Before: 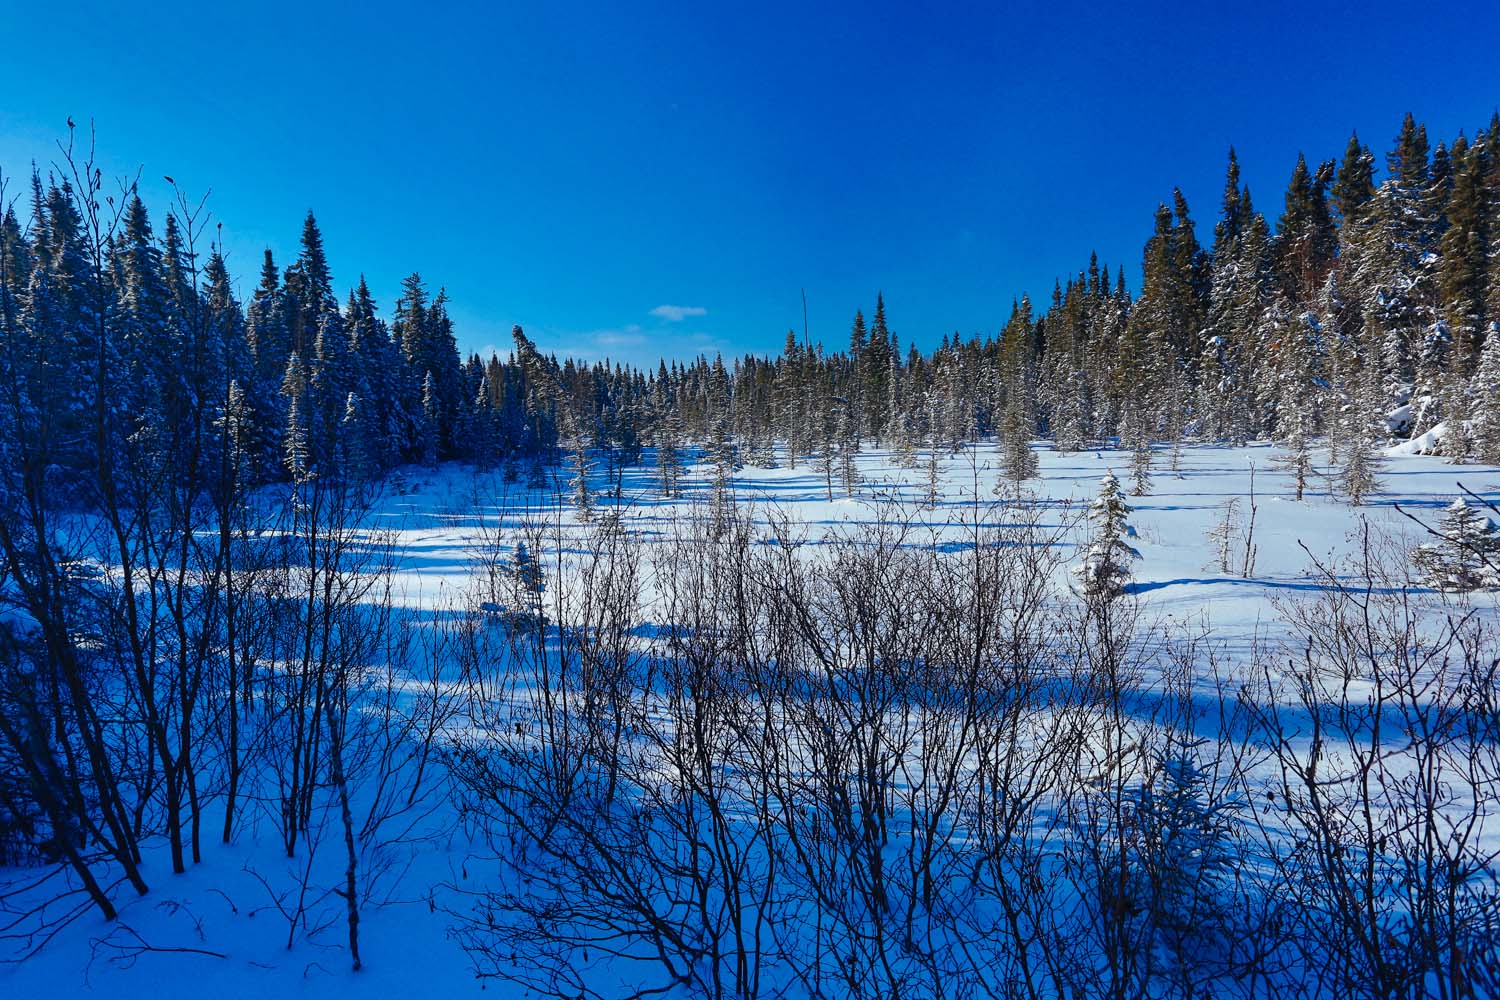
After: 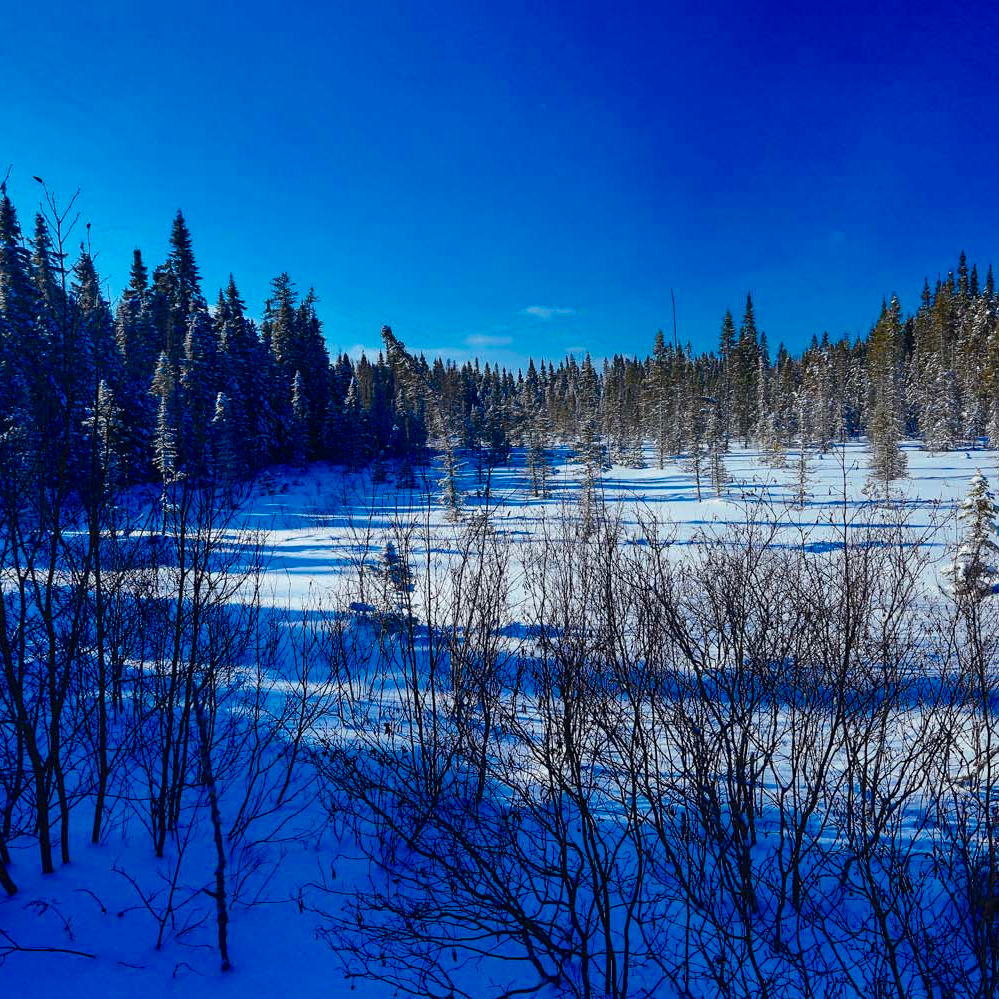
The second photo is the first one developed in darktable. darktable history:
crop and rotate: left 8.786%, right 24.548%
color balance rgb: linear chroma grading › shadows -8%, linear chroma grading › global chroma 10%, perceptual saturation grading › global saturation 2%, perceptual saturation grading › highlights -2%, perceptual saturation grading › mid-tones 4%, perceptual saturation grading › shadows 8%, perceptual brilliance grading › global brilliance 2%, perceptual brilliance grading › highlights -4%, global vibrance 16%, saturation formula JzAzBz (2021)
